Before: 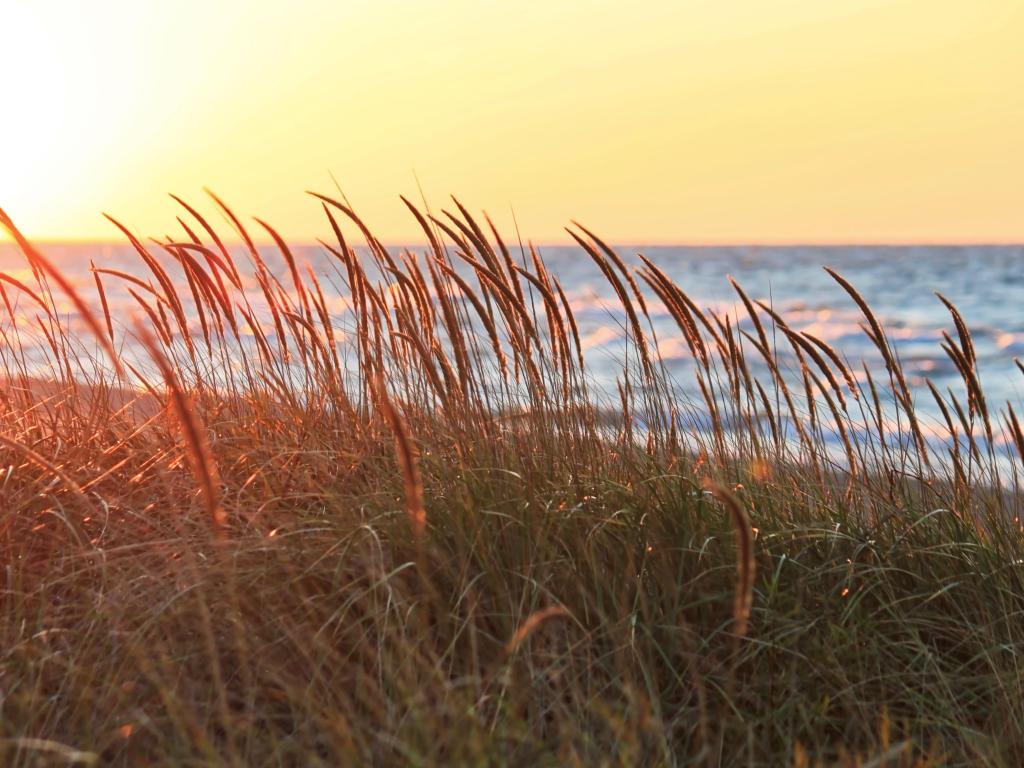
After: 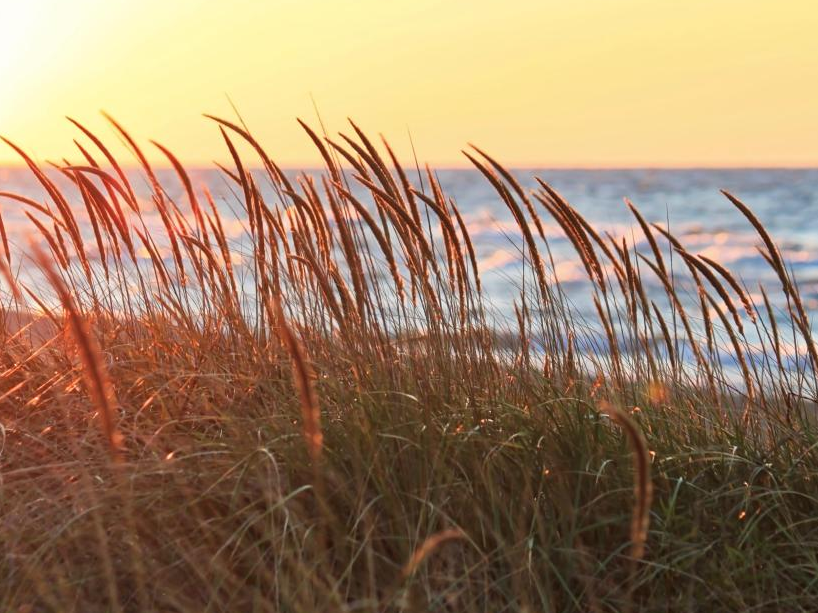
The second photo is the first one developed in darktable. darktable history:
crop and rotate: left 10.071%, top 10.071%, right 10.02%, bottom 10.02%
